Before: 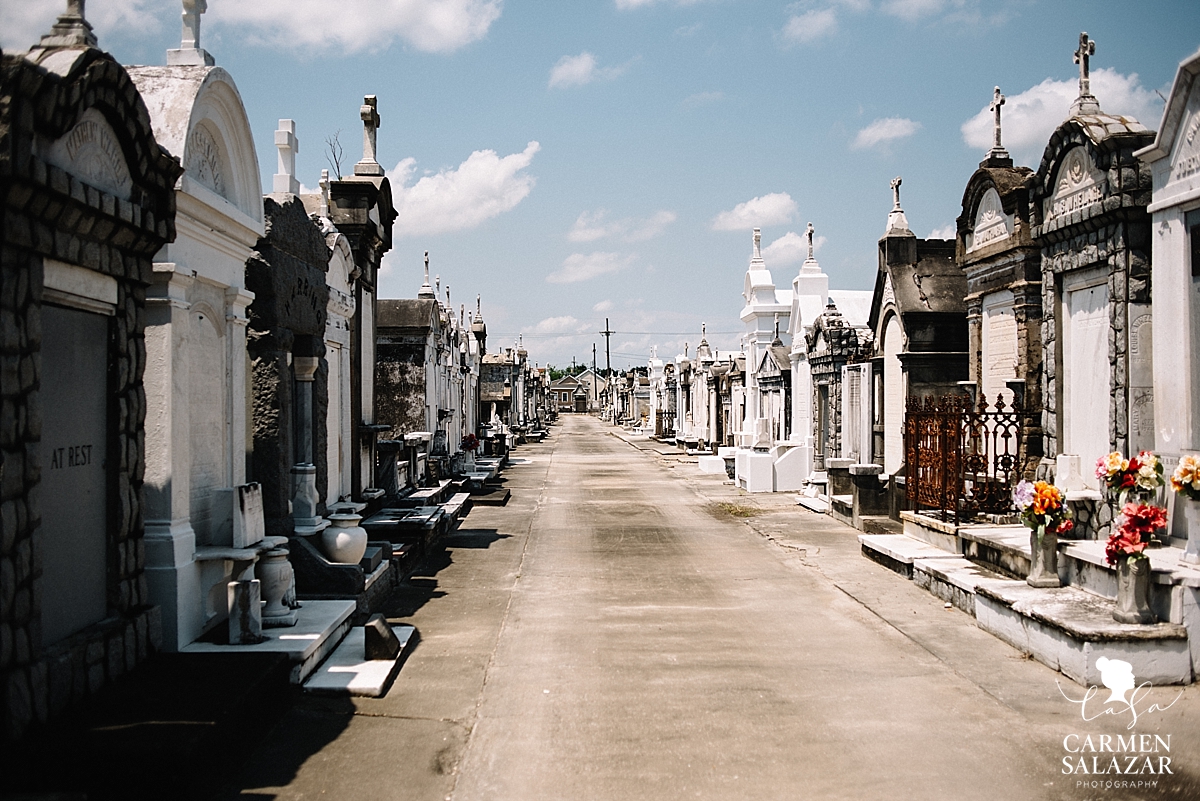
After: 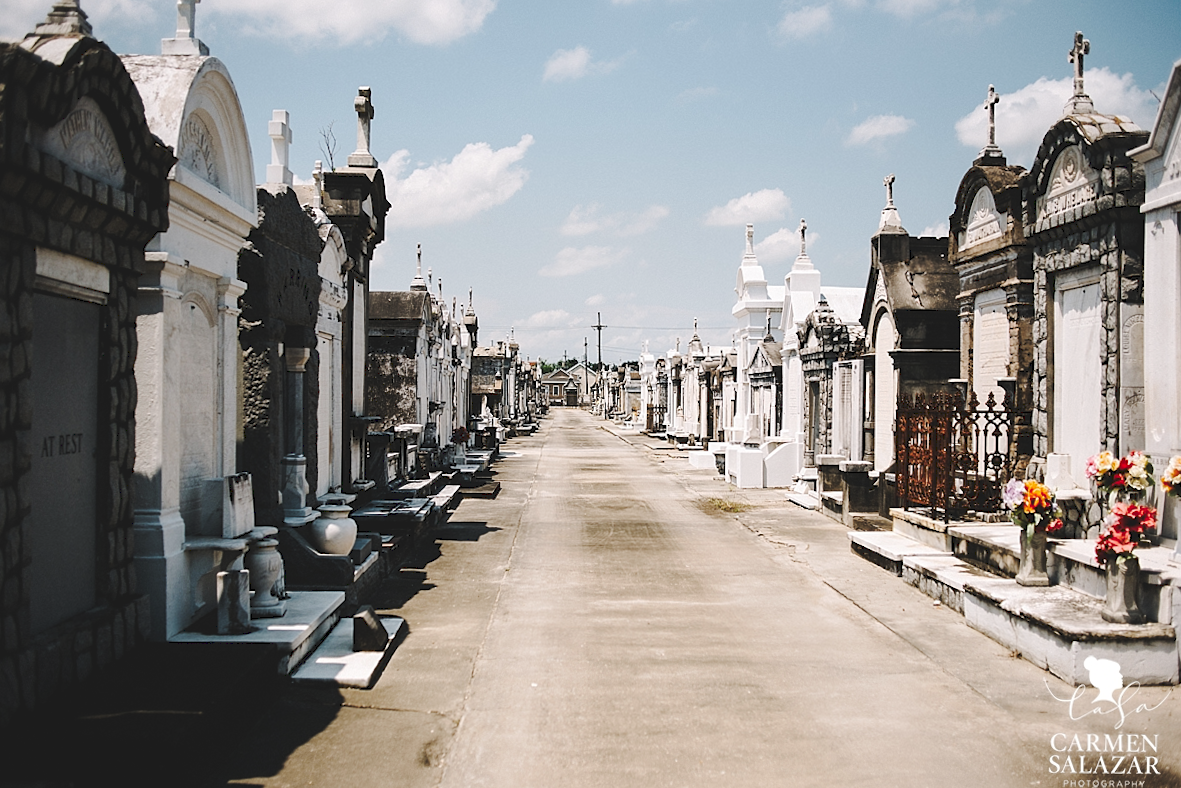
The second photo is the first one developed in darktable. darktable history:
tone curve: curves: ch0 [(0, 0) (0.003, 0.1) (0.011, 0.101) (0.025, 0.11) (0.044, 0.126) (0.069, 0.14) (0.1, 0.158) (0.136, 0.18) (0.177, 0.206) (0.224, 0.243) (0.277, 0.293) (0.335, 0.36) (0.399, 0.446) (0.468, 0.537) (0.543, 0.618) (0.623, 0.694) (0.709, 0.763) (0.801, 0.836) (0.898, 0.908) (1, 1)], preserve colors none
crop and rotate: angle -0.616°
